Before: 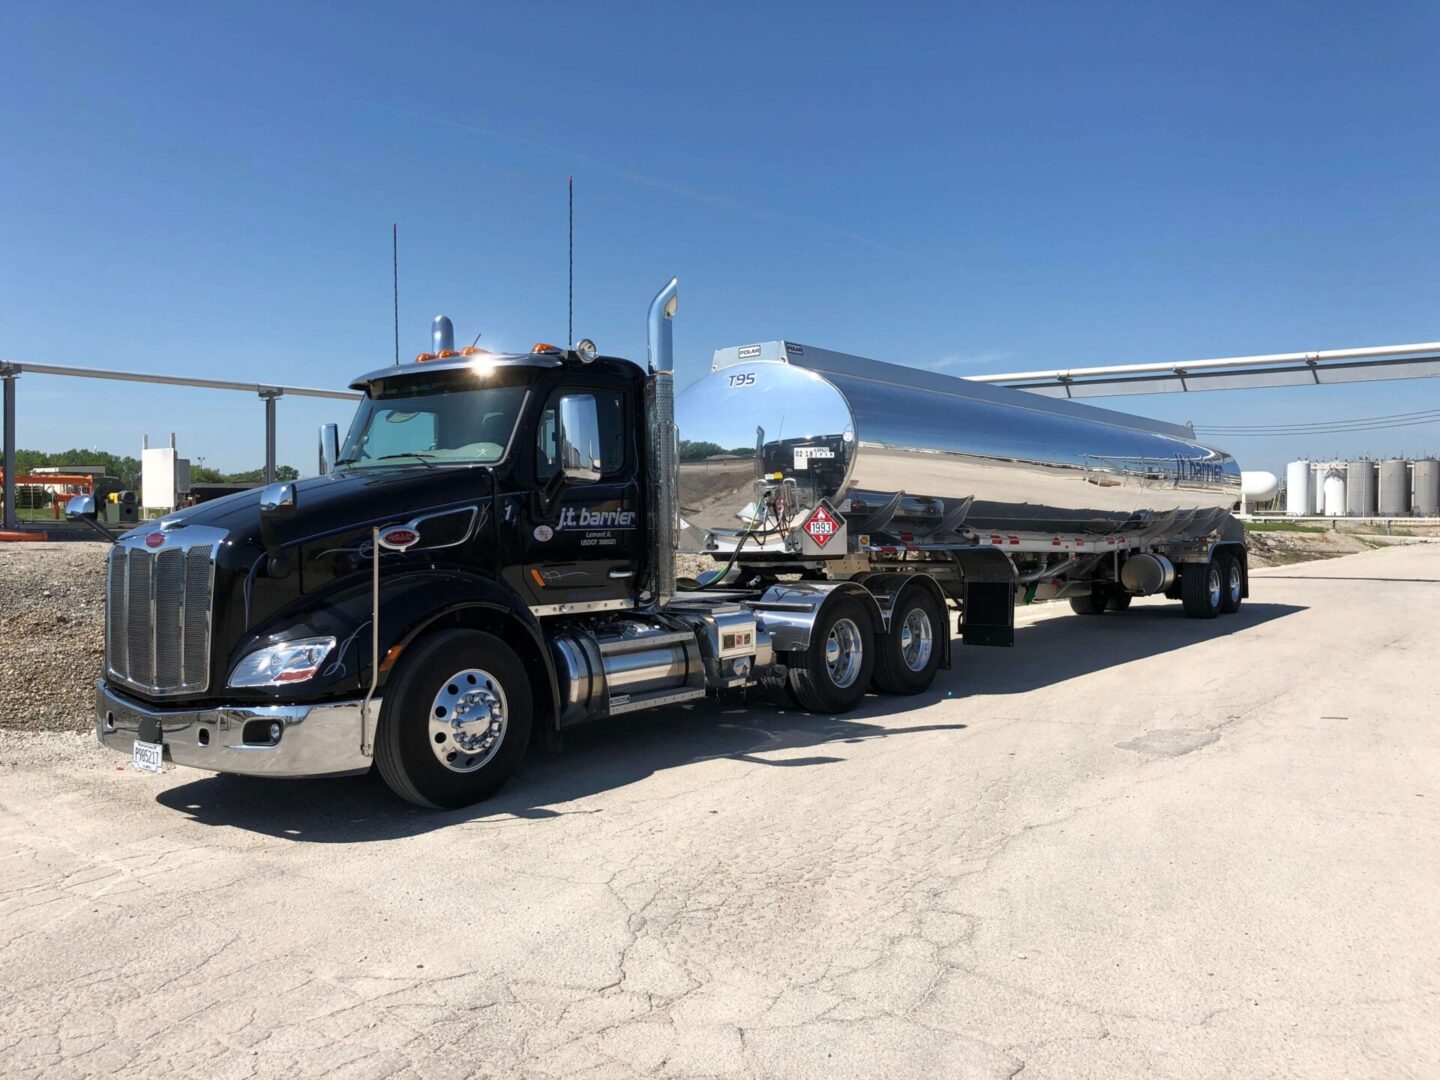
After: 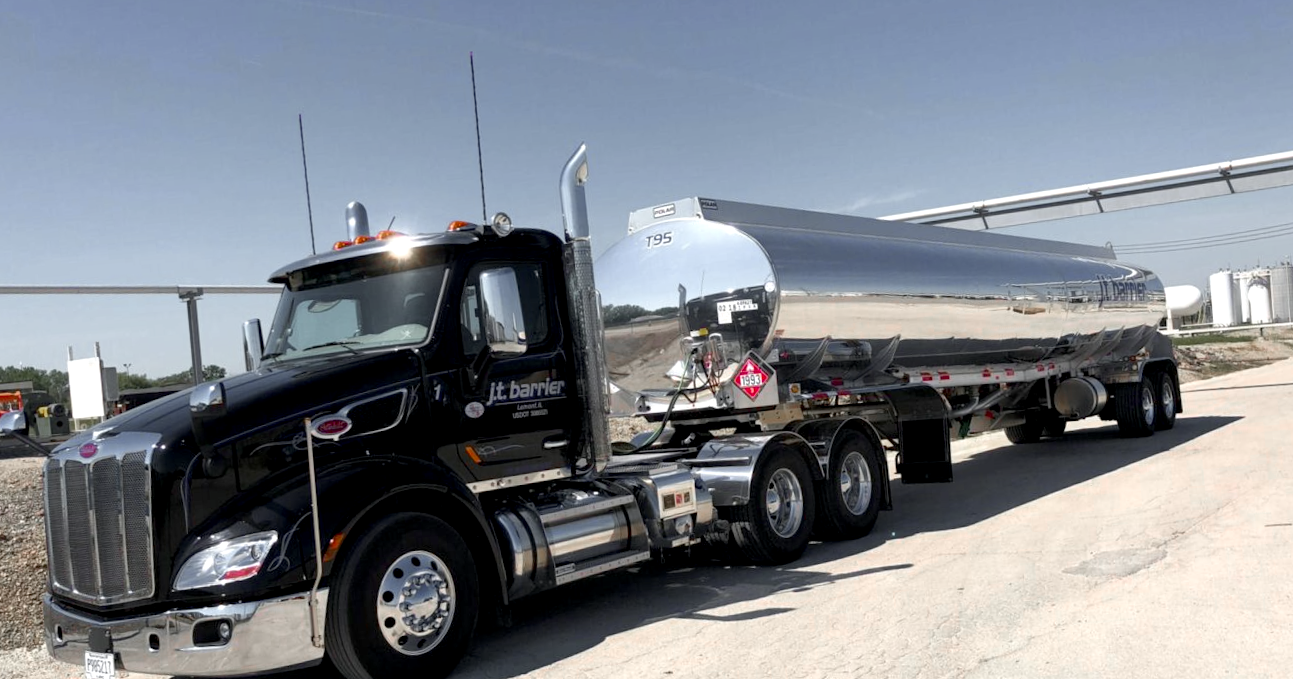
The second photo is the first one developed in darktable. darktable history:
rotate and perspective: rotation -5°, crop left 0.05, crop right 0.952, crop top 0.11, crop bottom 0.89
color zones: curves: ch0 [(0, 0.48) (0.209, 0.398) (0.305, 0.332) (0.429, 0.493) (0.571, 0.5) (0.714, 0.5) (0.857, 0.5) (1, 0.48)]; ch1 [(0, 0.736) (0.143, 0.625) (0.225, 0.371) (0.429, 0.256) (0.571, 0.241) (0.714, 0.213) (0.857, 0.48) (1, 0.736)]; ch2 [(0, 0.448) (0.143, 0.498) (0.286, 0.5) (0.429, 0.5) (0.571, 0.5) (0.714, 0.5) (0.857, 0.5) (1, 0.448)]
exposure: black level correction 0.005, exposure 0.286 EV, compensate highlight preservation false
crop: left 2.737%, top 7.287%, right 3.421%, bottom 20.179%
